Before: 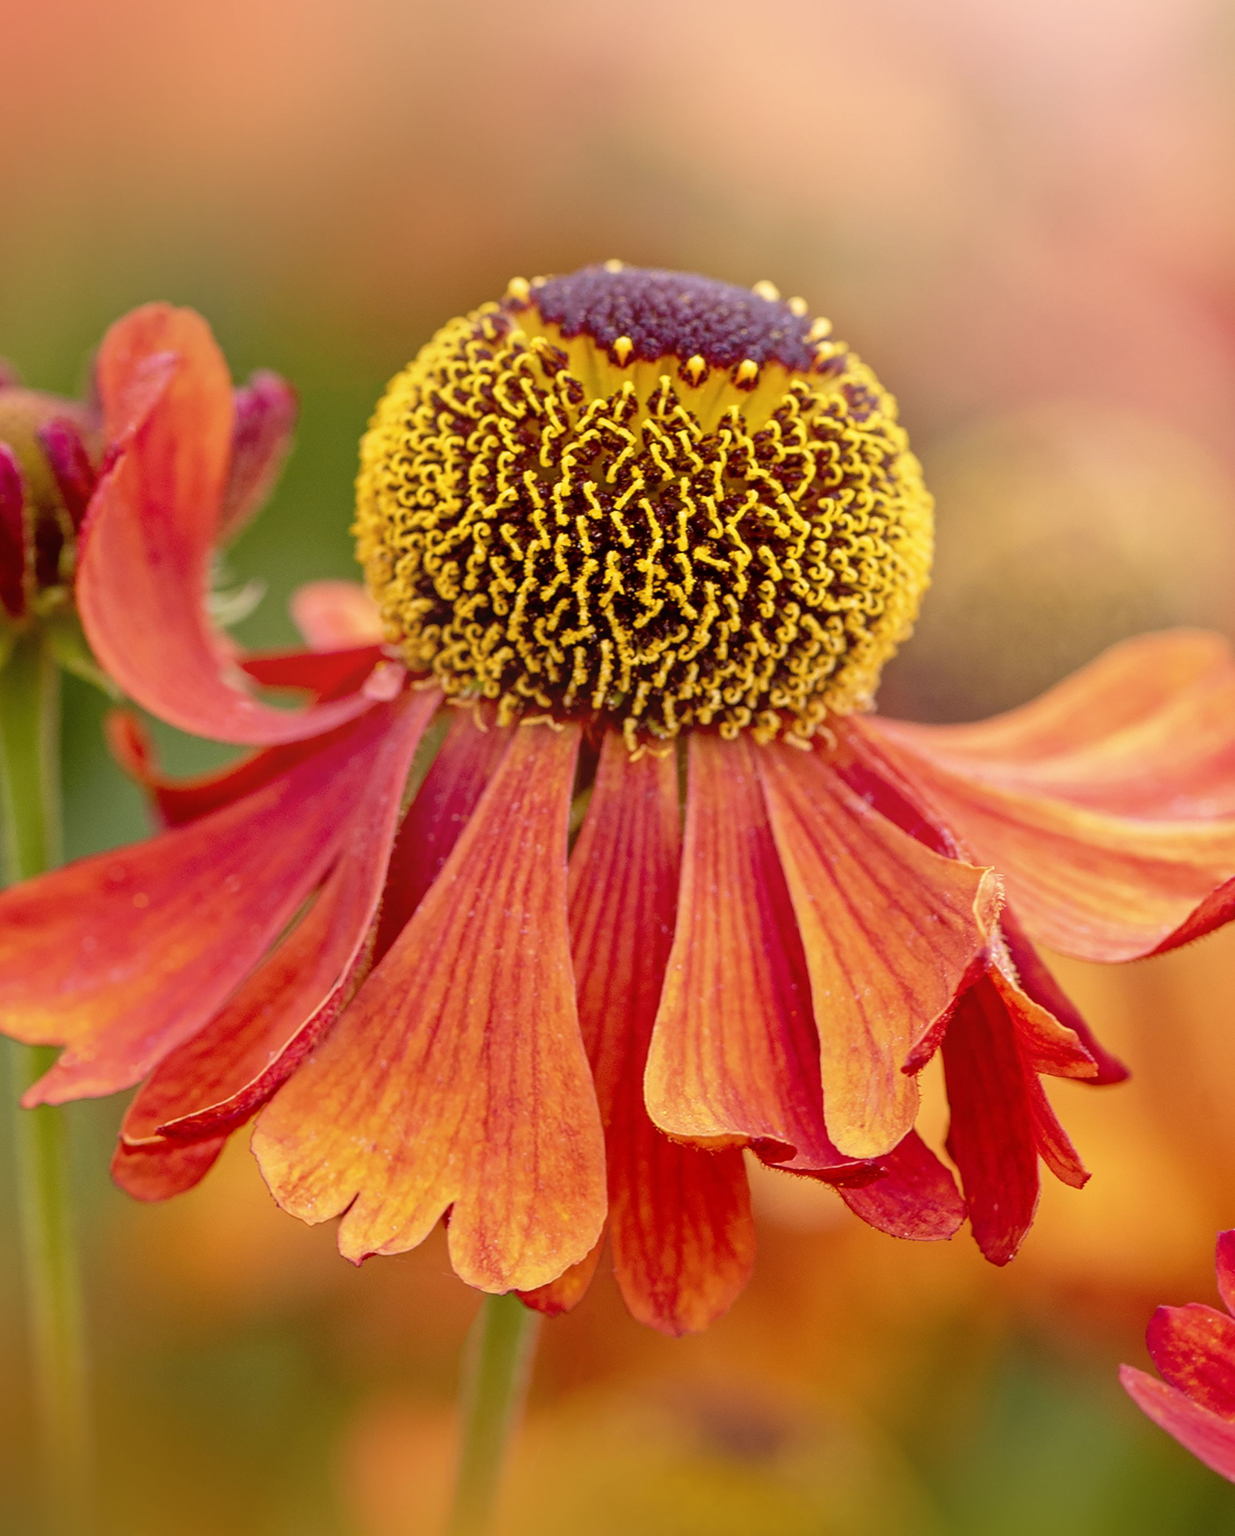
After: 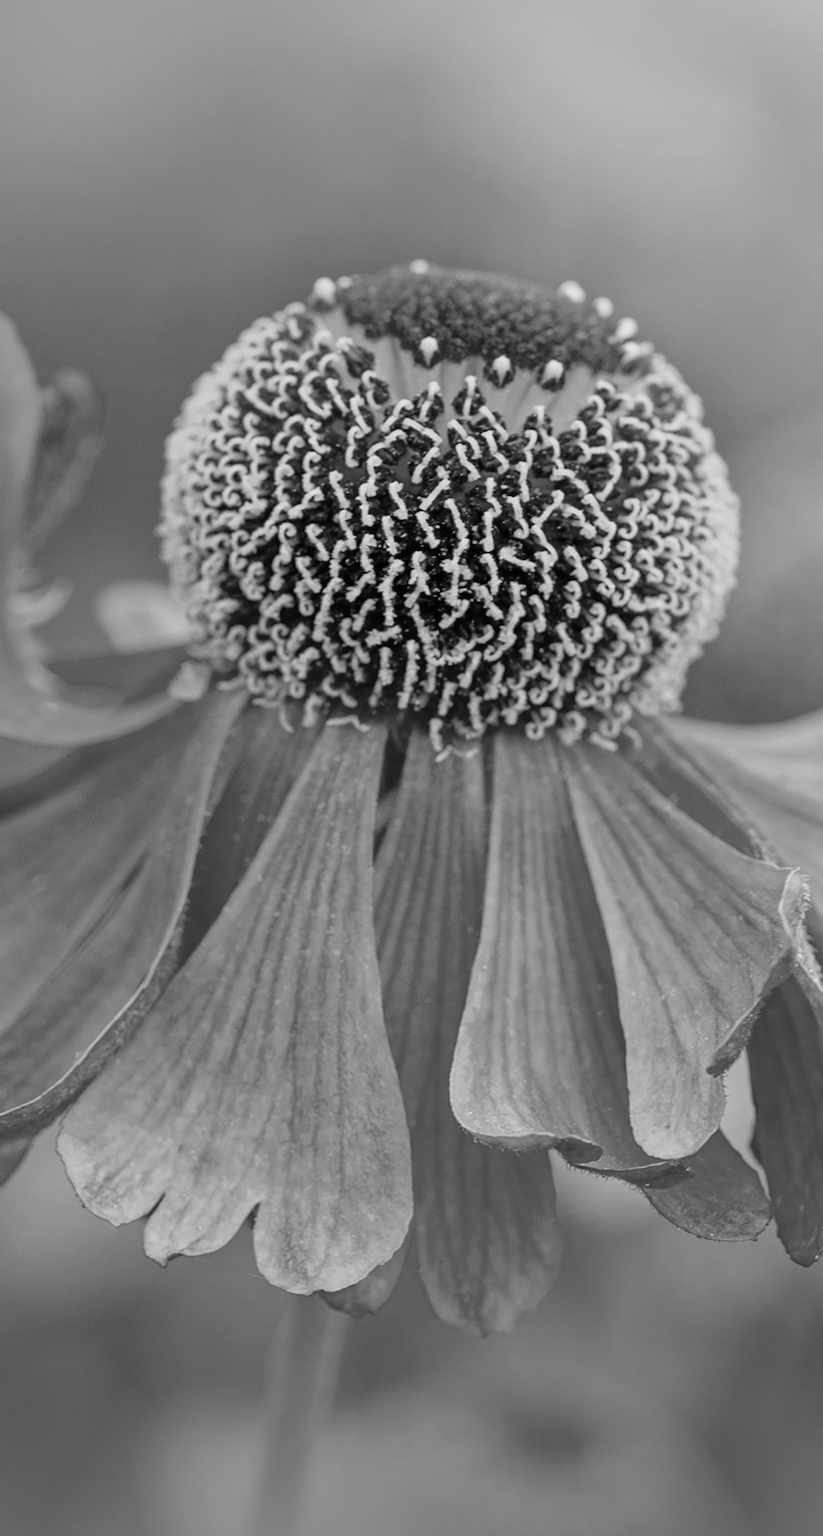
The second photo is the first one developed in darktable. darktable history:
color correction: saturation 0.57
crop and rotate: left 15.754%, right 17.579%
shadows and highlights: shadows -20, white point adjustment -2, highlights -35
monochrome: a 73.58, b 64.21
